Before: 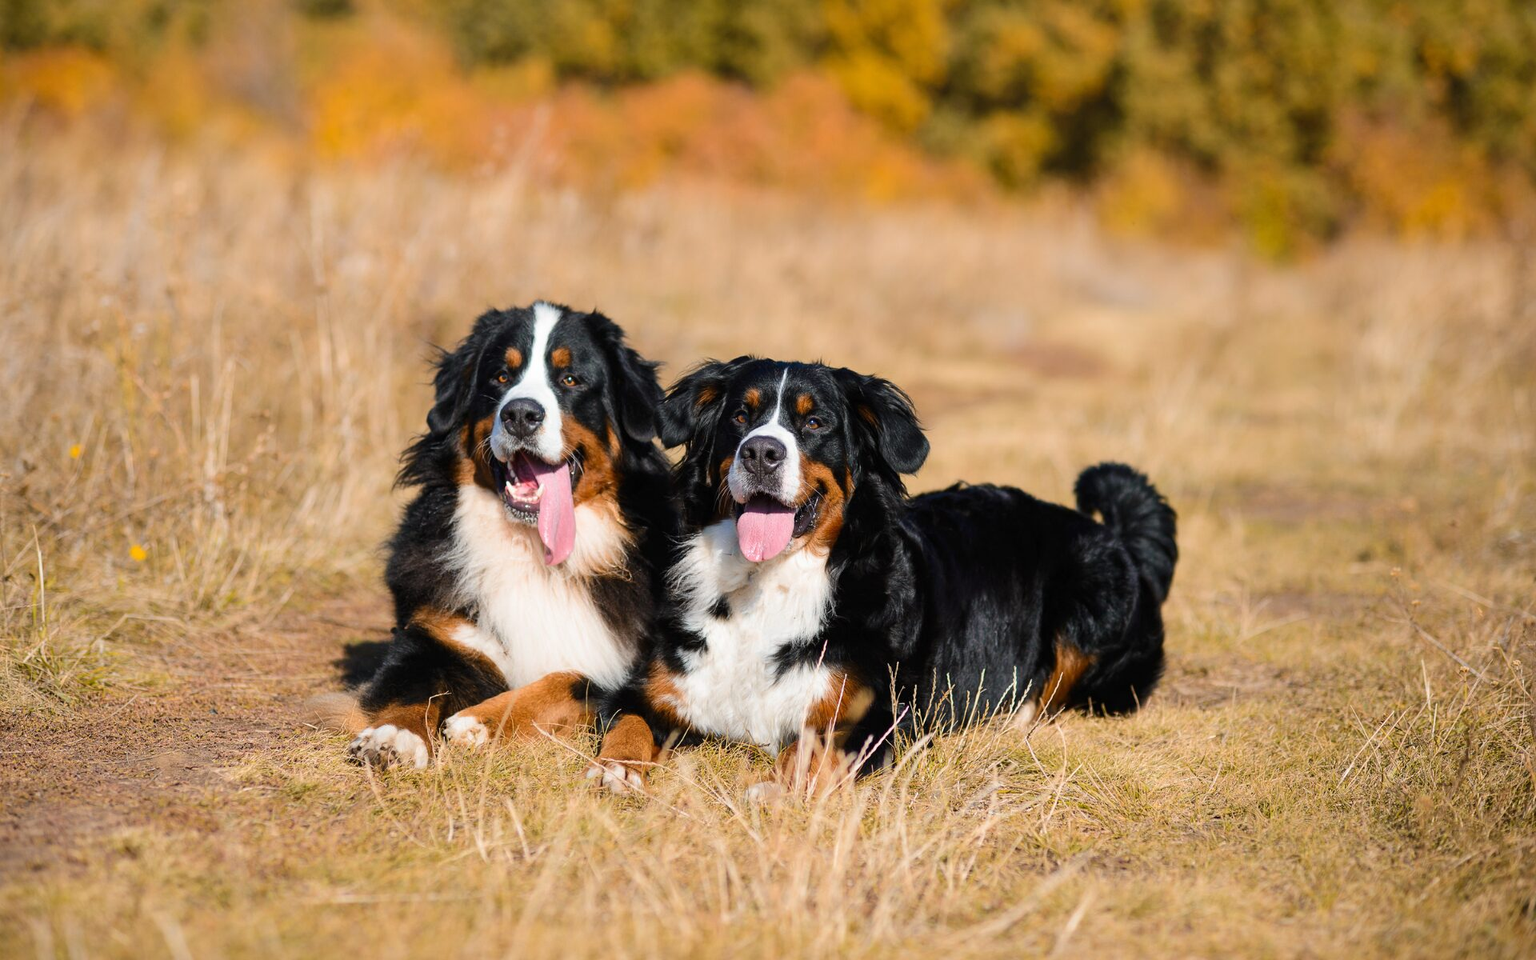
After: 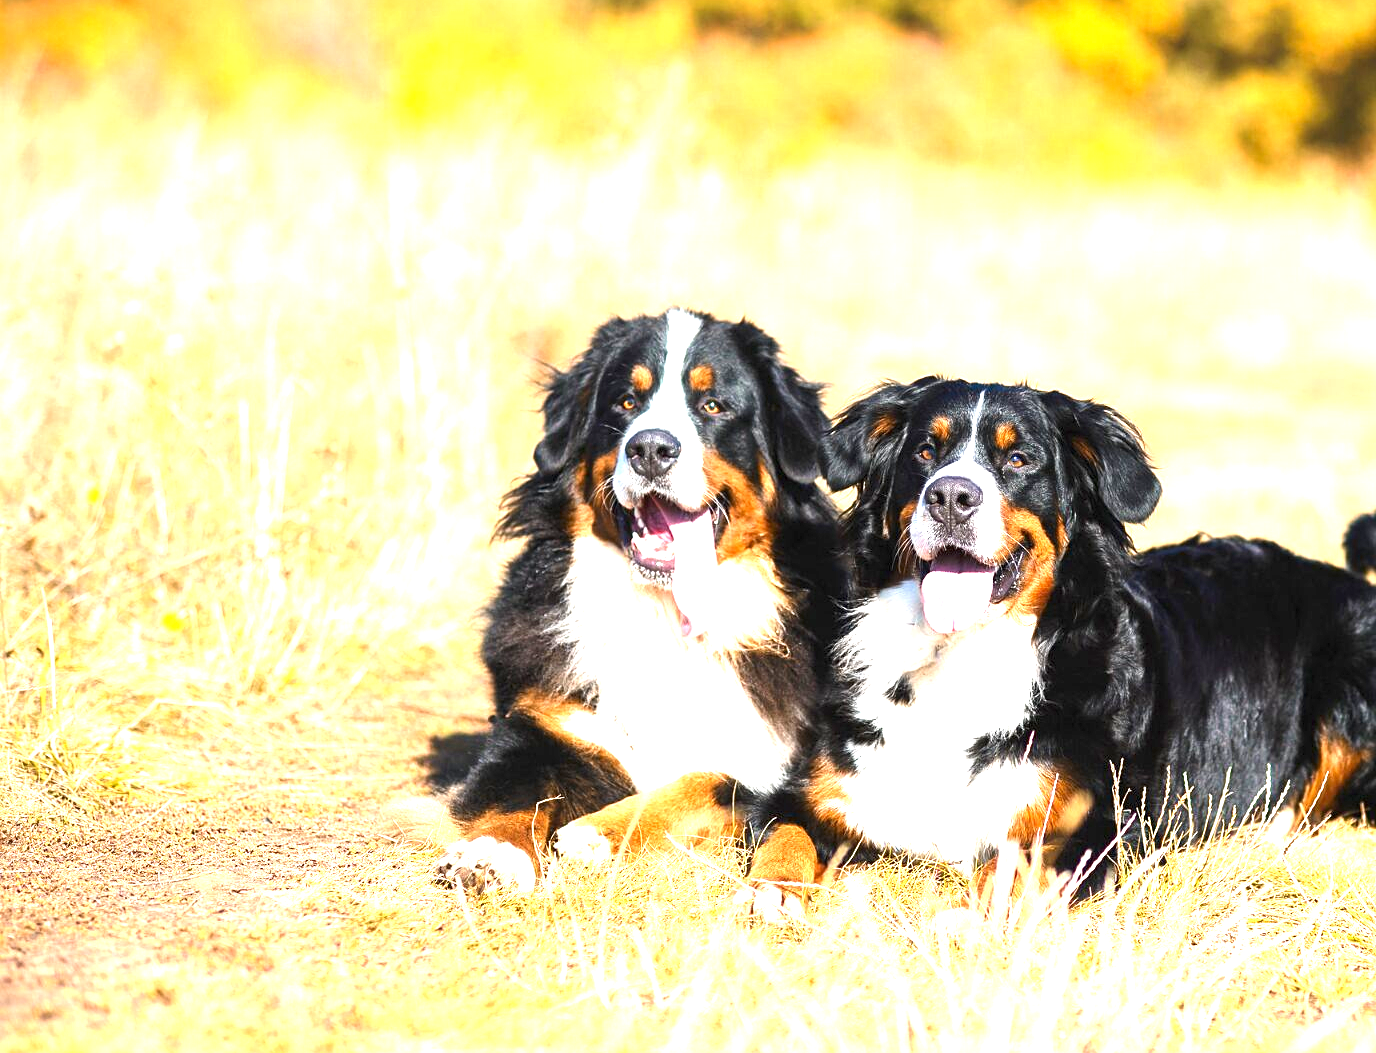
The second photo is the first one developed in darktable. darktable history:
sharpen: amount 0.2
exposure: black level correction 0, exposure 1.9 EV, compensate highlight preservation false
crop: top 5.803%, right 27.864%, bottom 5.804%
